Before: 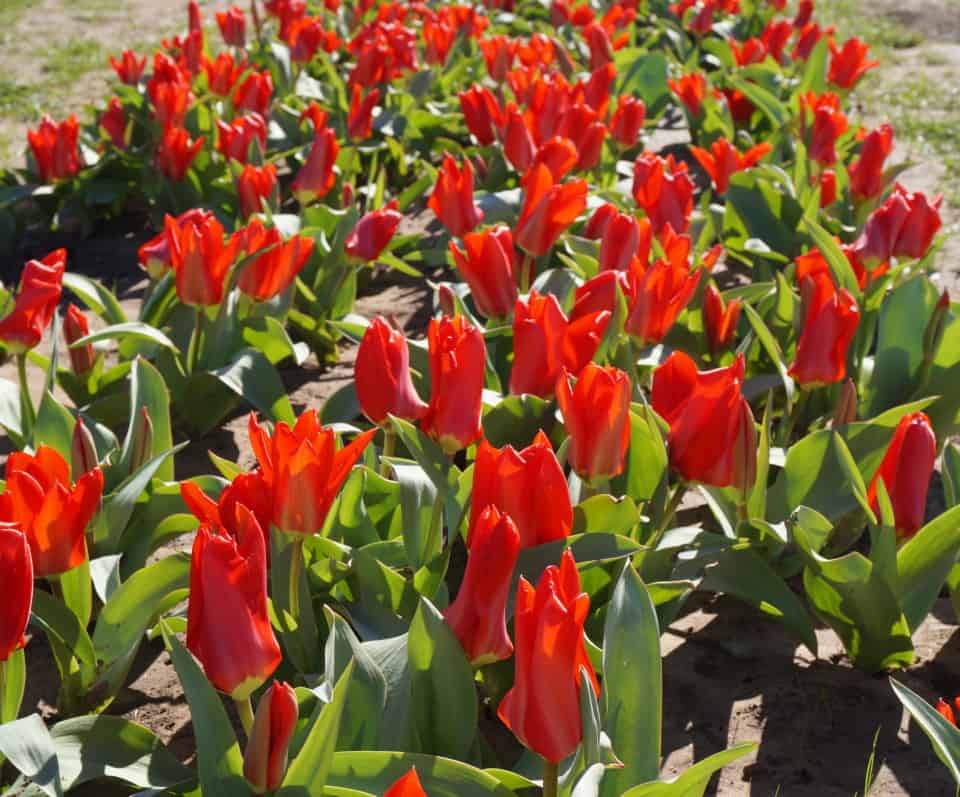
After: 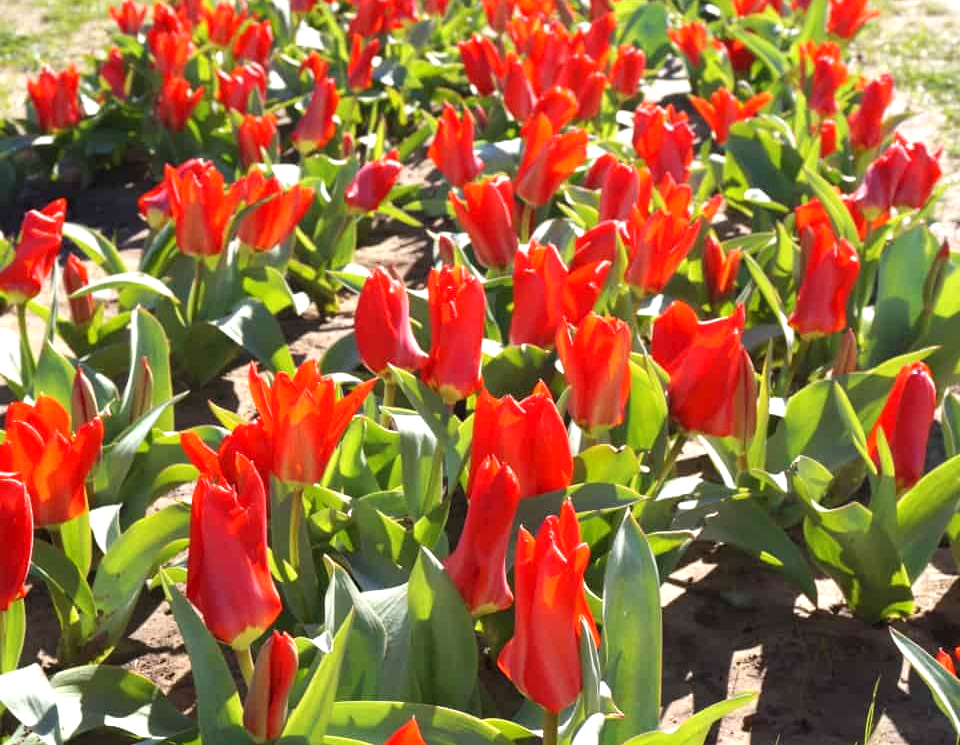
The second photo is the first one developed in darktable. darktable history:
exposure: exposure 0.772 EV, compensate highlight preservation false
crop and rotate: top 6.497%
